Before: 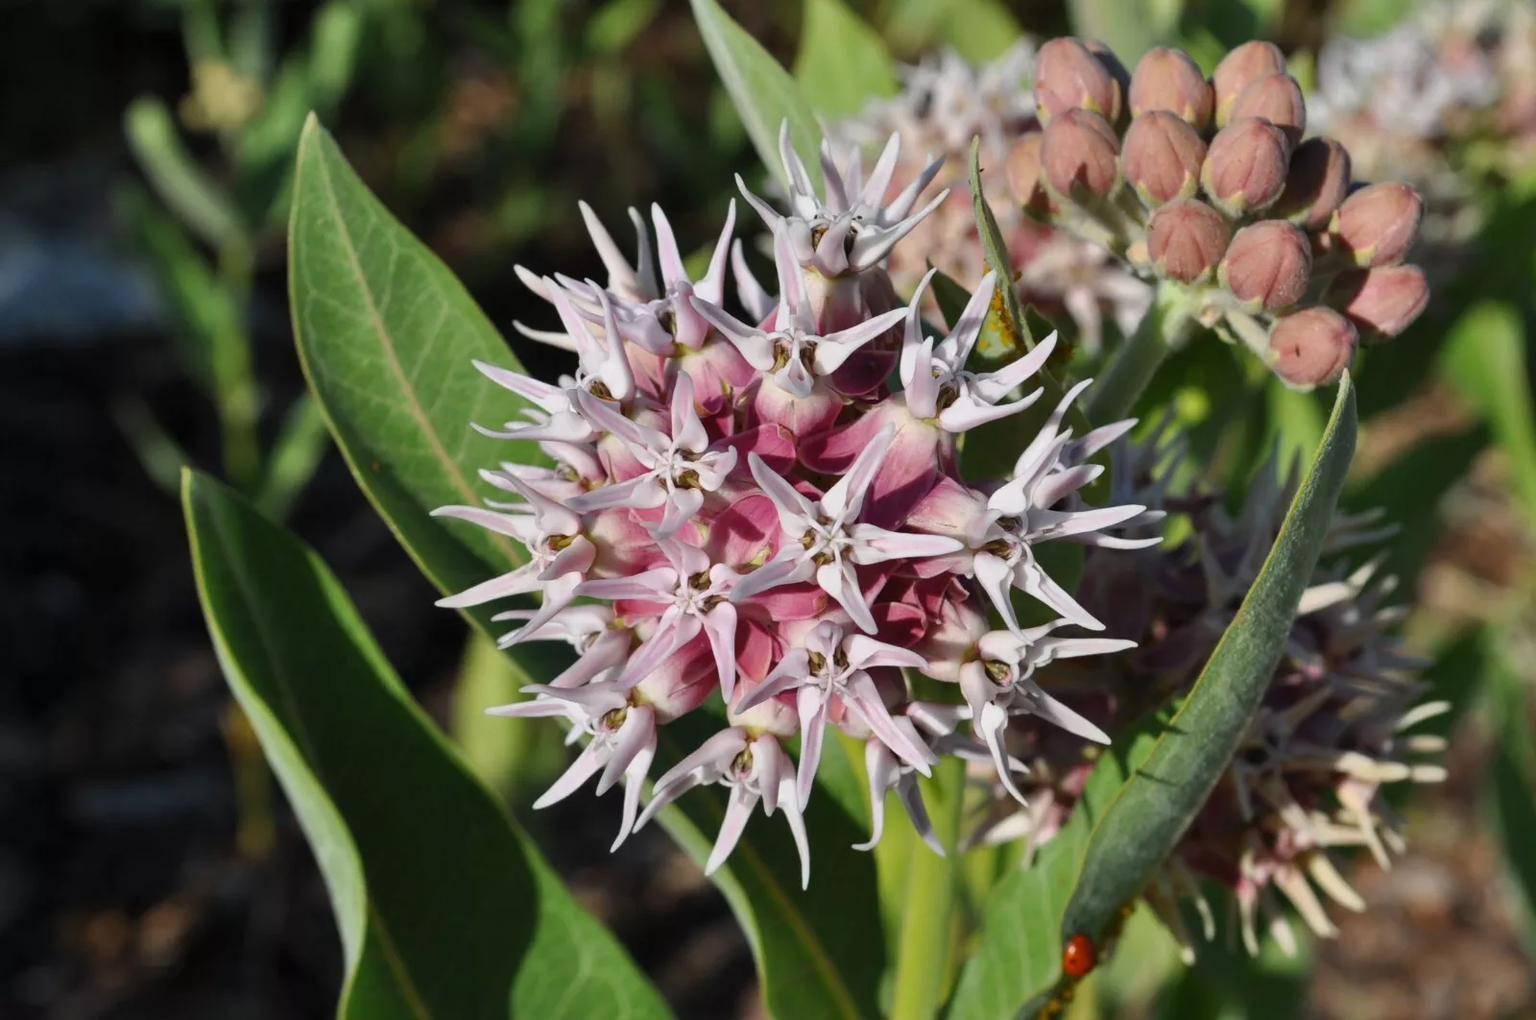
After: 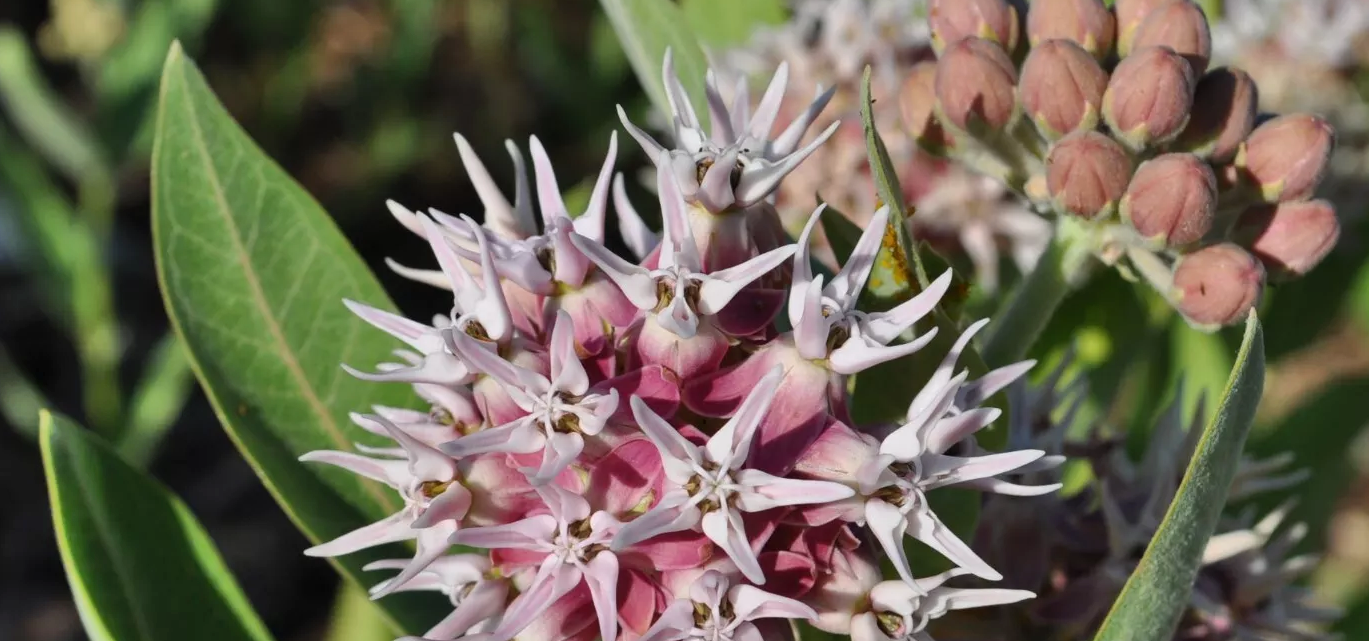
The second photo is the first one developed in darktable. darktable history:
shadows and highlights: soften with gaussian
crop and rotate: left 9.34%, top 7.172%, right 5.036%, bottom 32.451%
